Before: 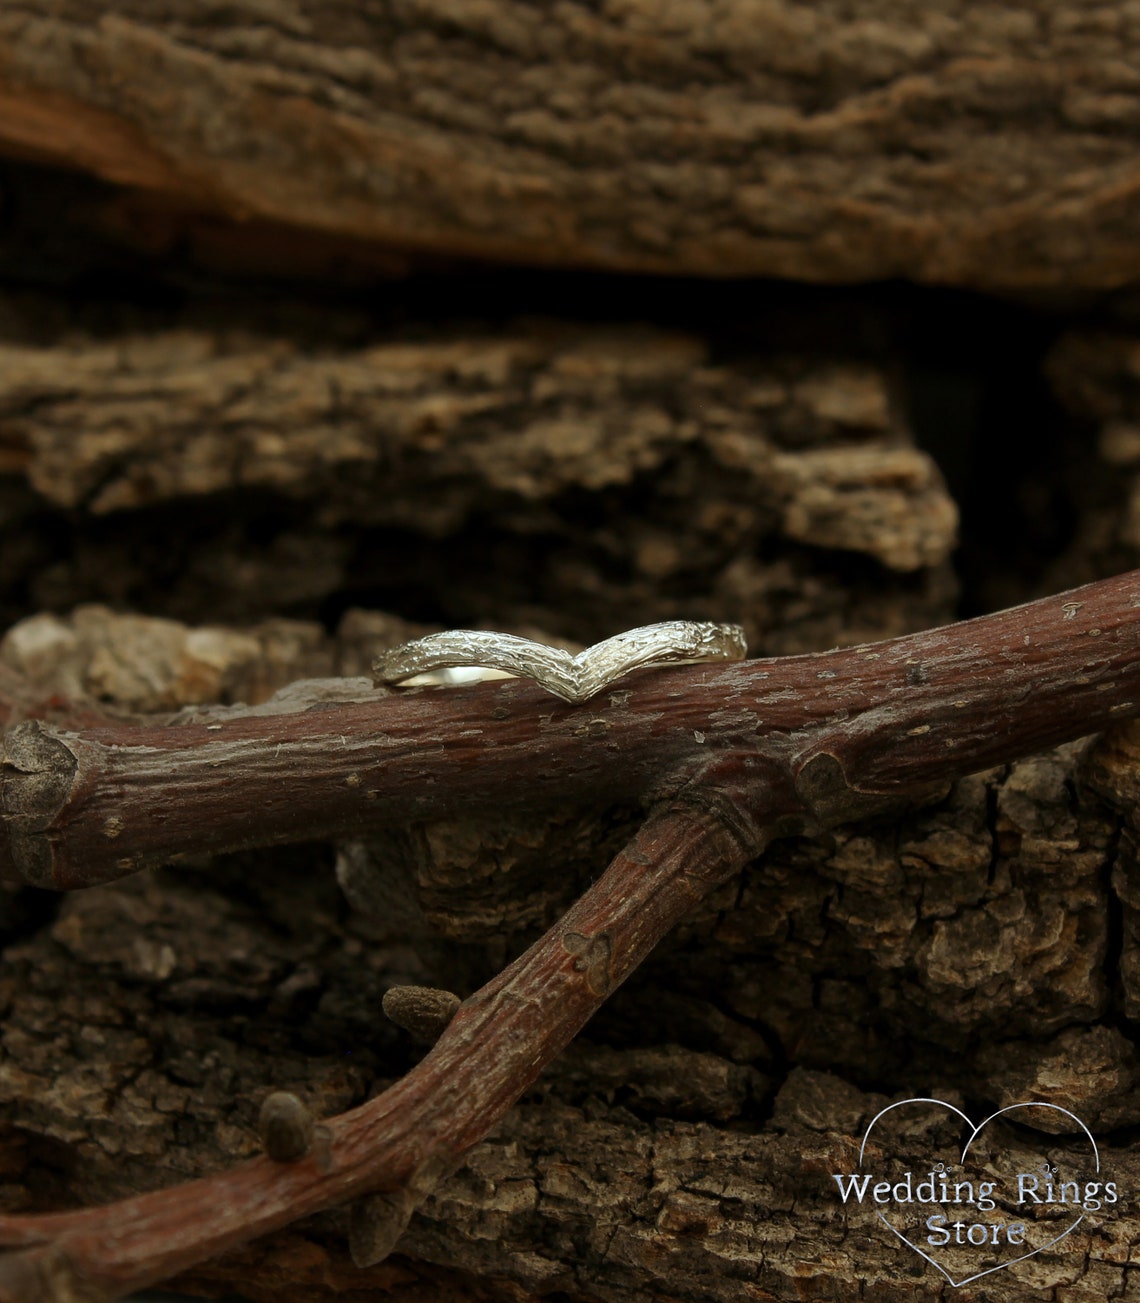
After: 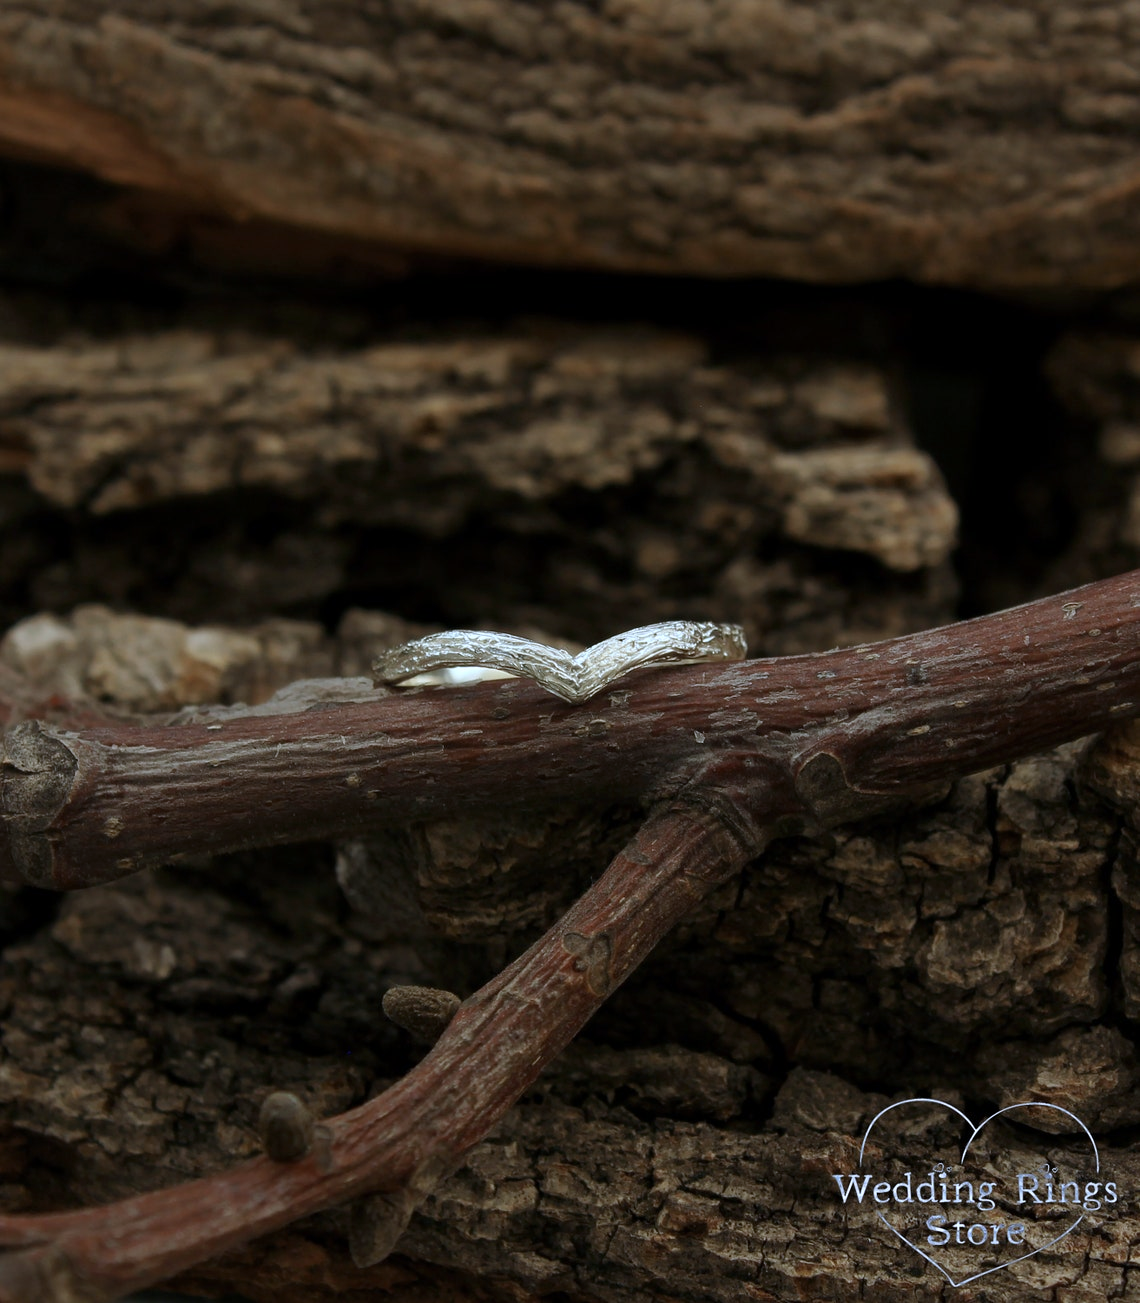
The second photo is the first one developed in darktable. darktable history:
contrast brightness saturation: saturation -0.05
color calibration: illuminant custom, x 0.371, y 0.382, temperature 4282.39 K
